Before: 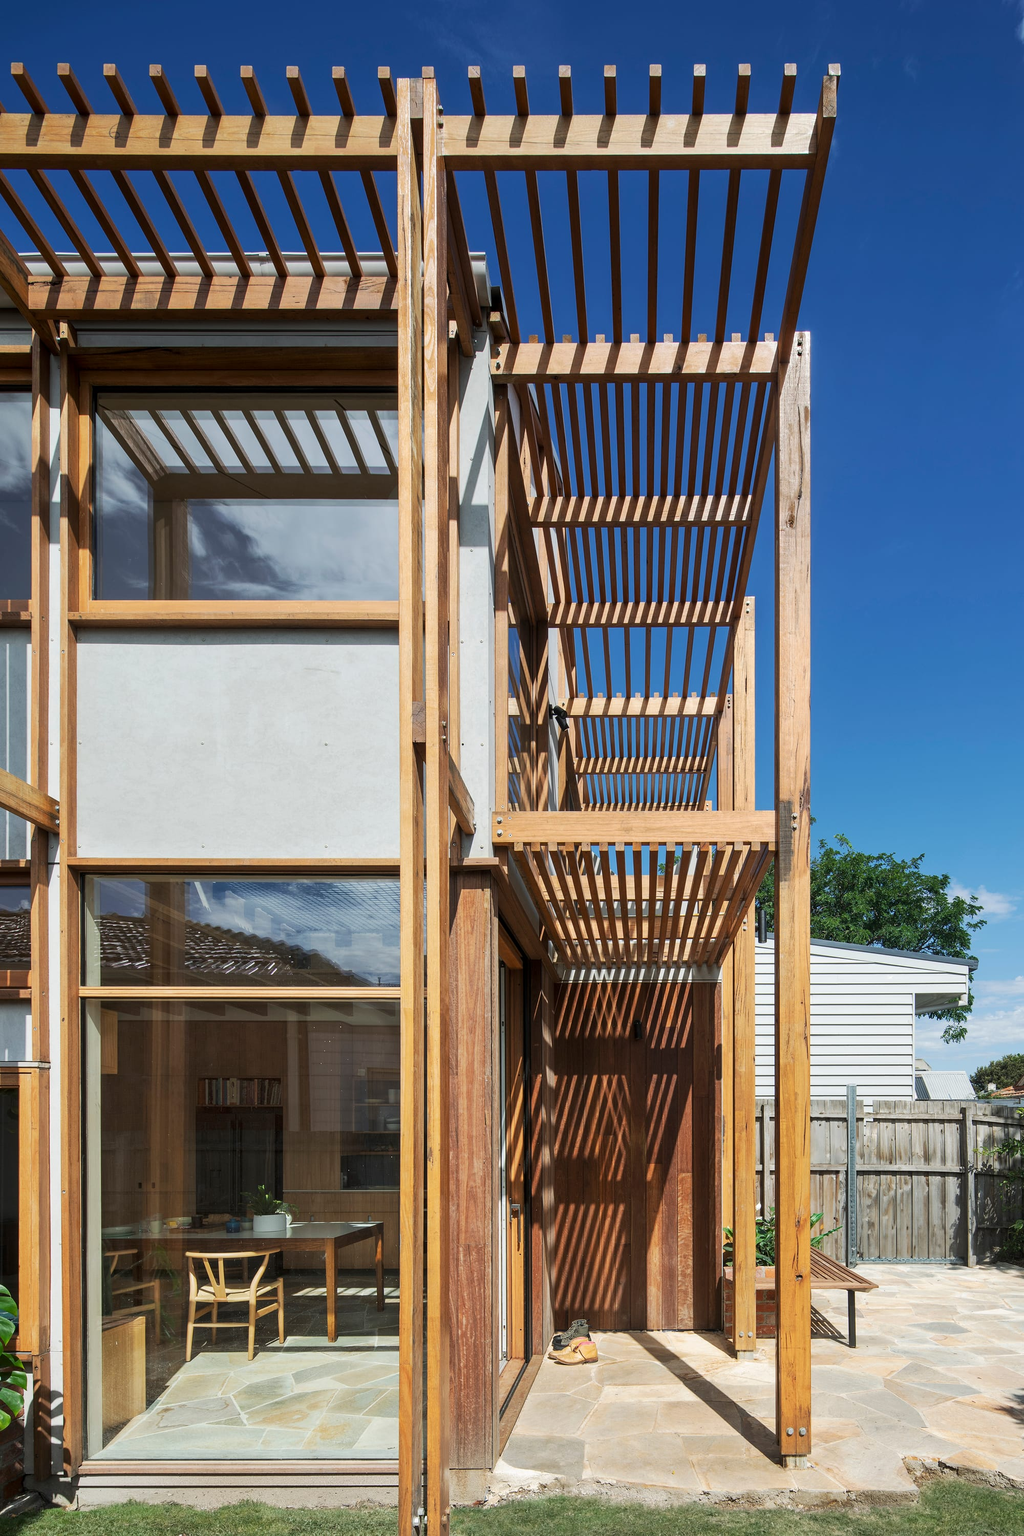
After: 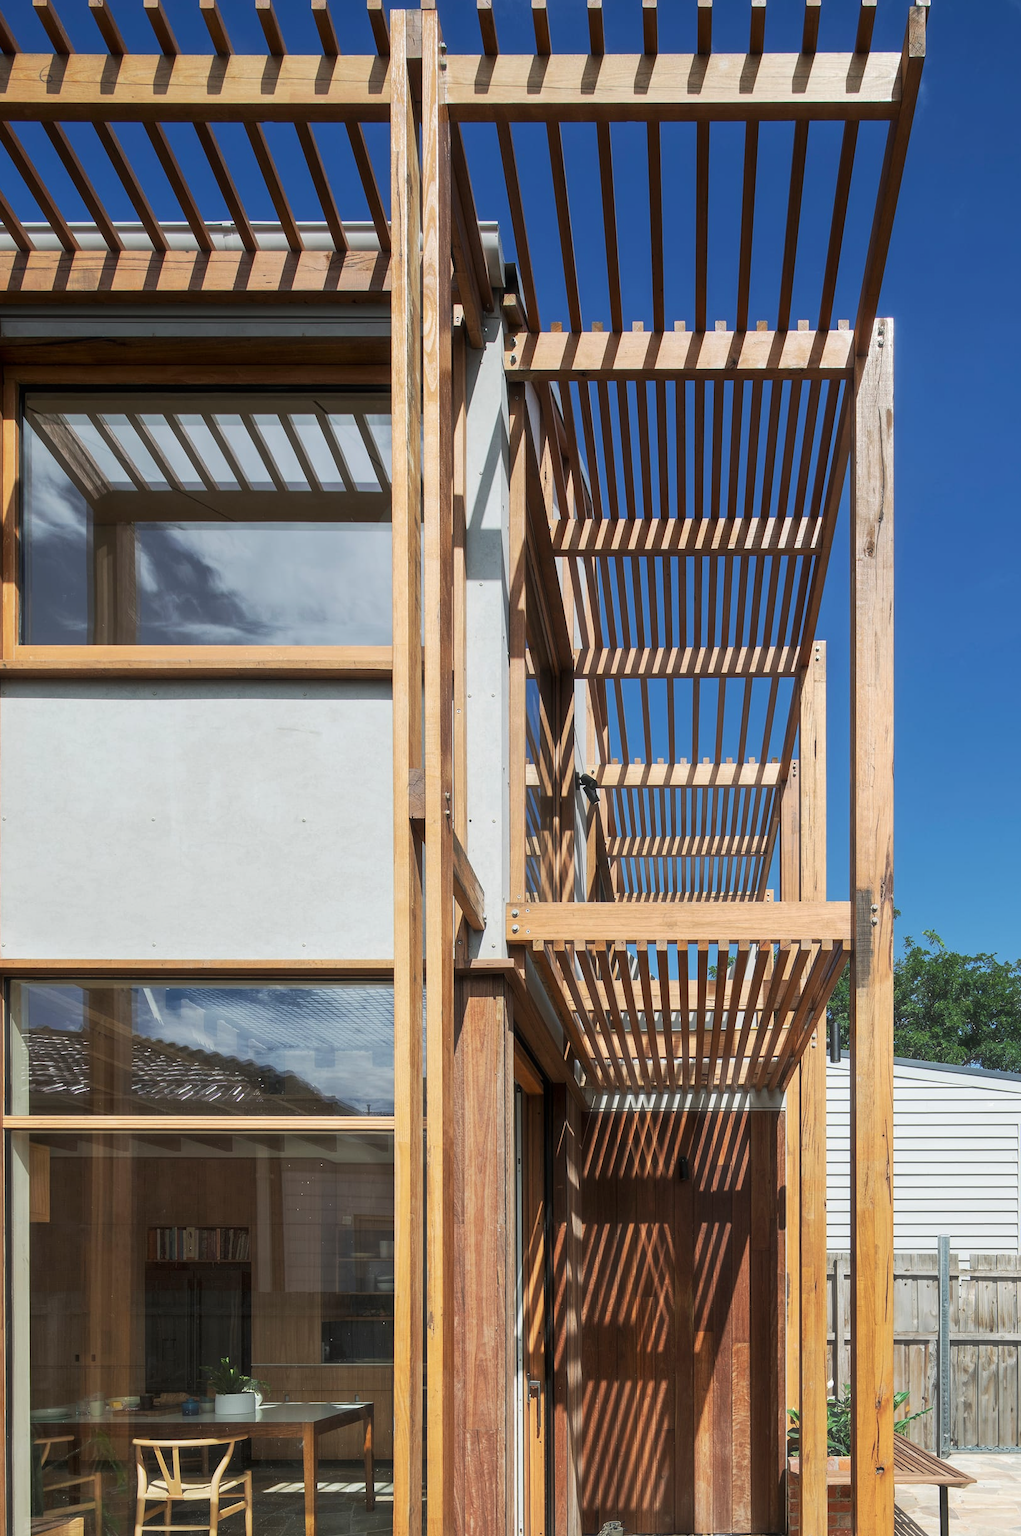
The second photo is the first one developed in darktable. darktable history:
crop and rotate: left 7.506%, top 4.63%, right 10.584%, bottom 13.268%
haze removal: strength -0.112, compatibility mode true, adaptive false
